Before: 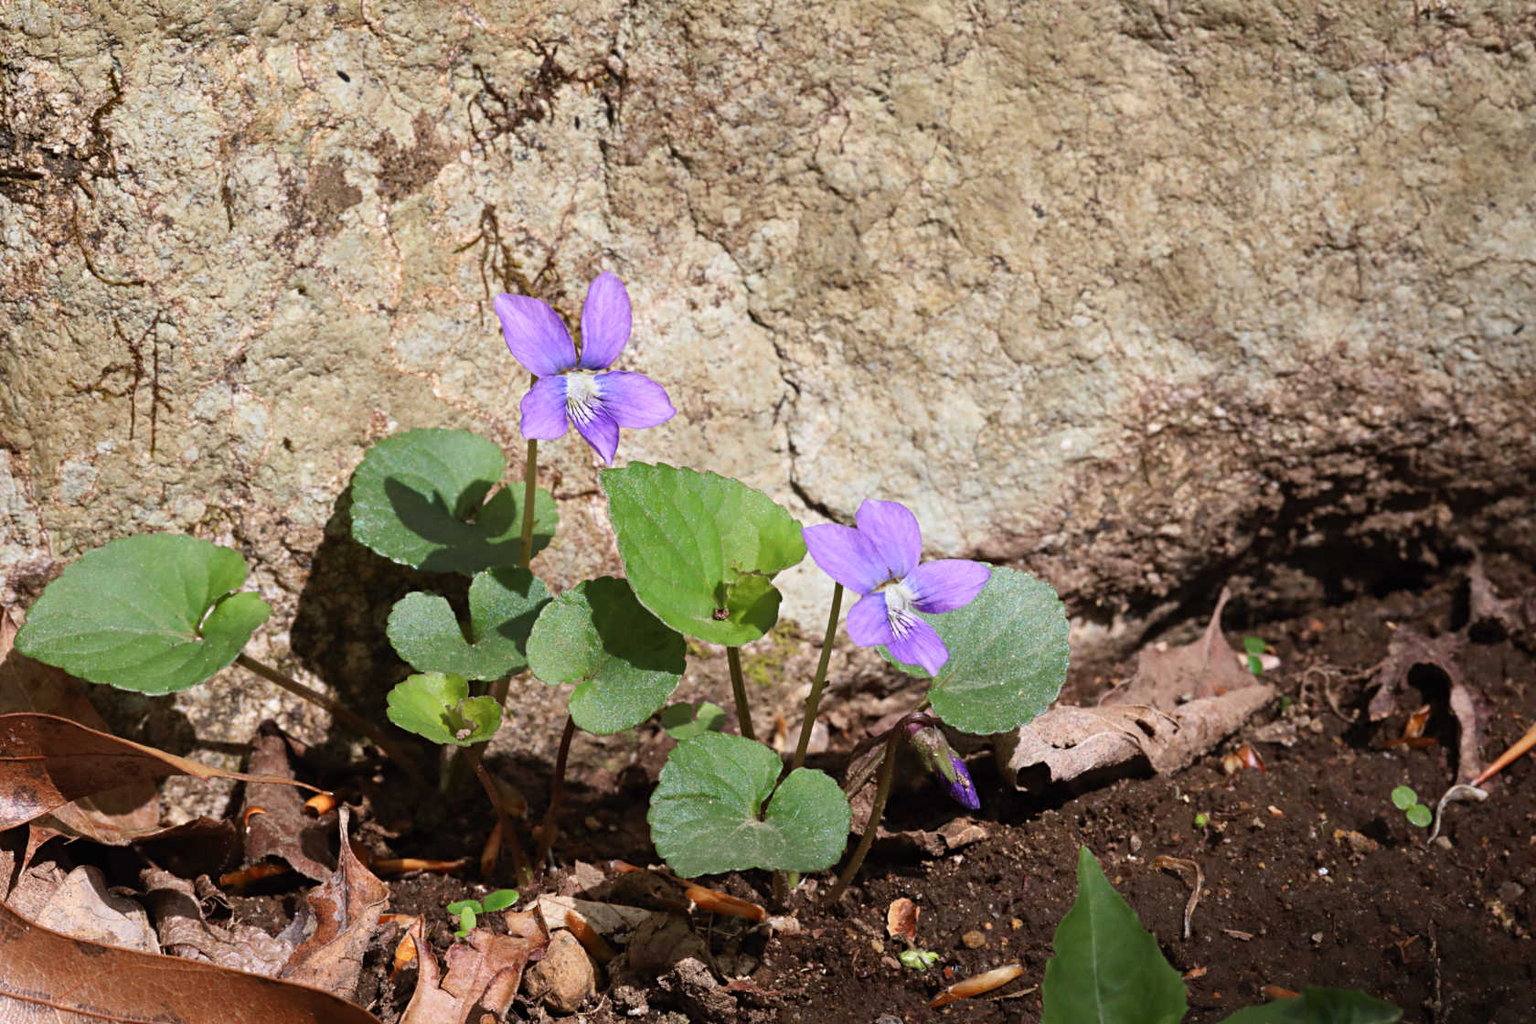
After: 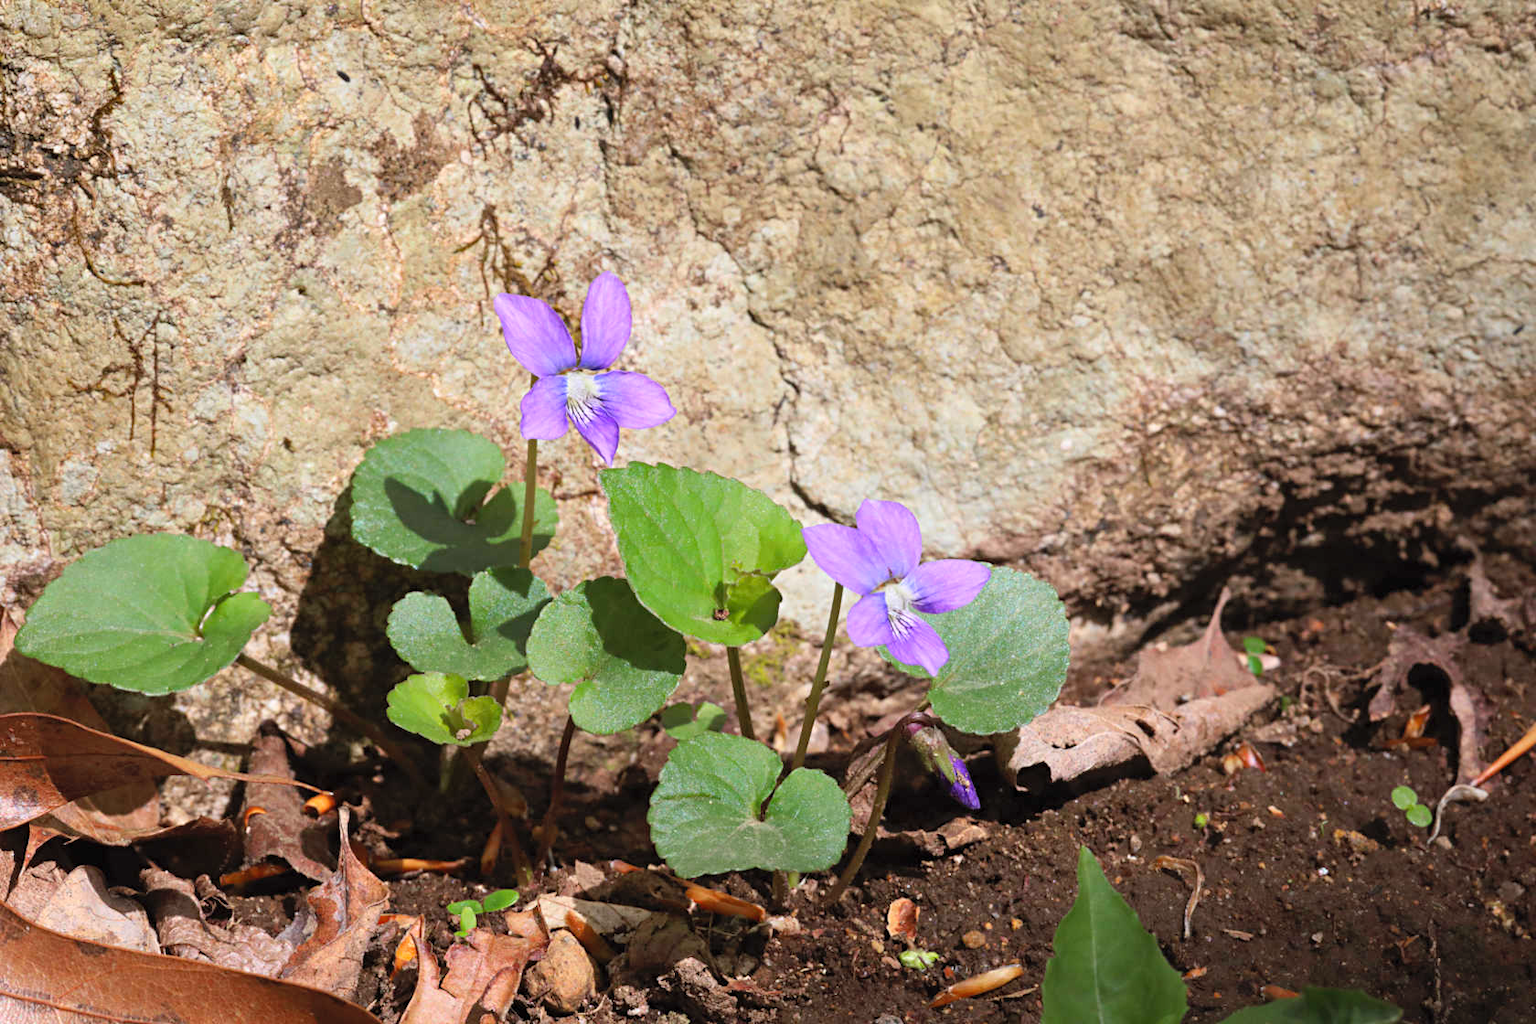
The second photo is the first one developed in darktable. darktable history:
contrast brightness saturation: brightness 0.094, saturation 0.193
